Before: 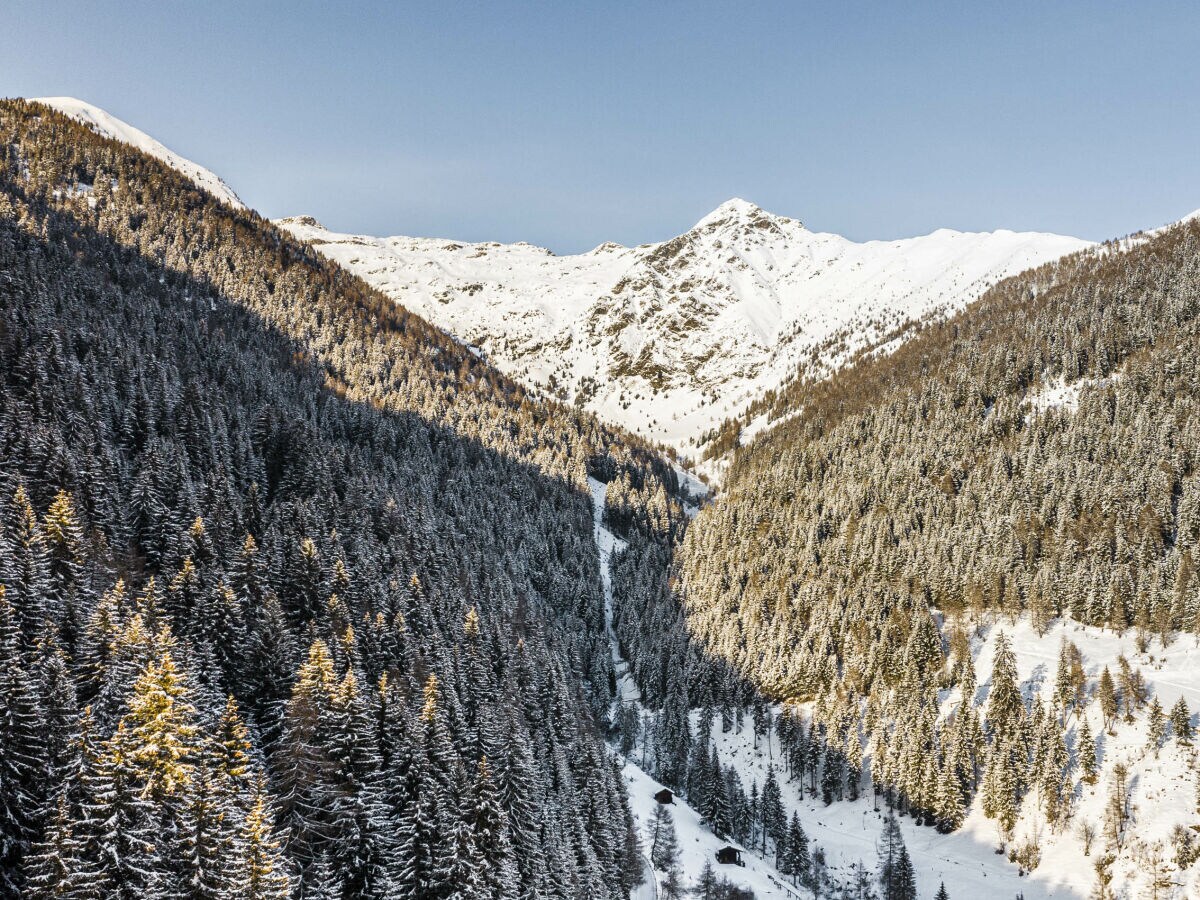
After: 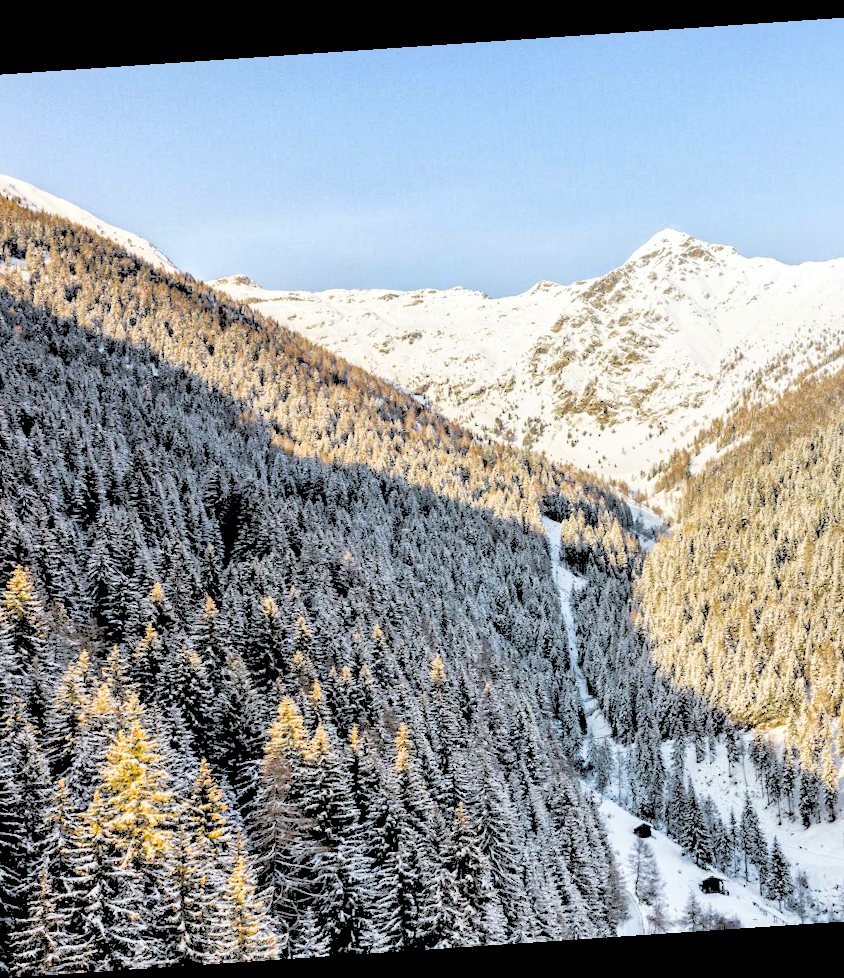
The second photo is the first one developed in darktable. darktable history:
exposure: black level correction 0.001, exposure 0.955 EV, compensate exposure bias true, compensate highlight preservation false
crop and rotate: left 6.617%, right 26.717%
rgb levels: levels [[0.027, 0.429, 0.996], [0, 0.5, 1], [0, 0.5, 1]]
rotate and perspective: rotation -4.2°, shear 0.006, automatic cropping off
global tonemap: drago (1, 100), detail 1
